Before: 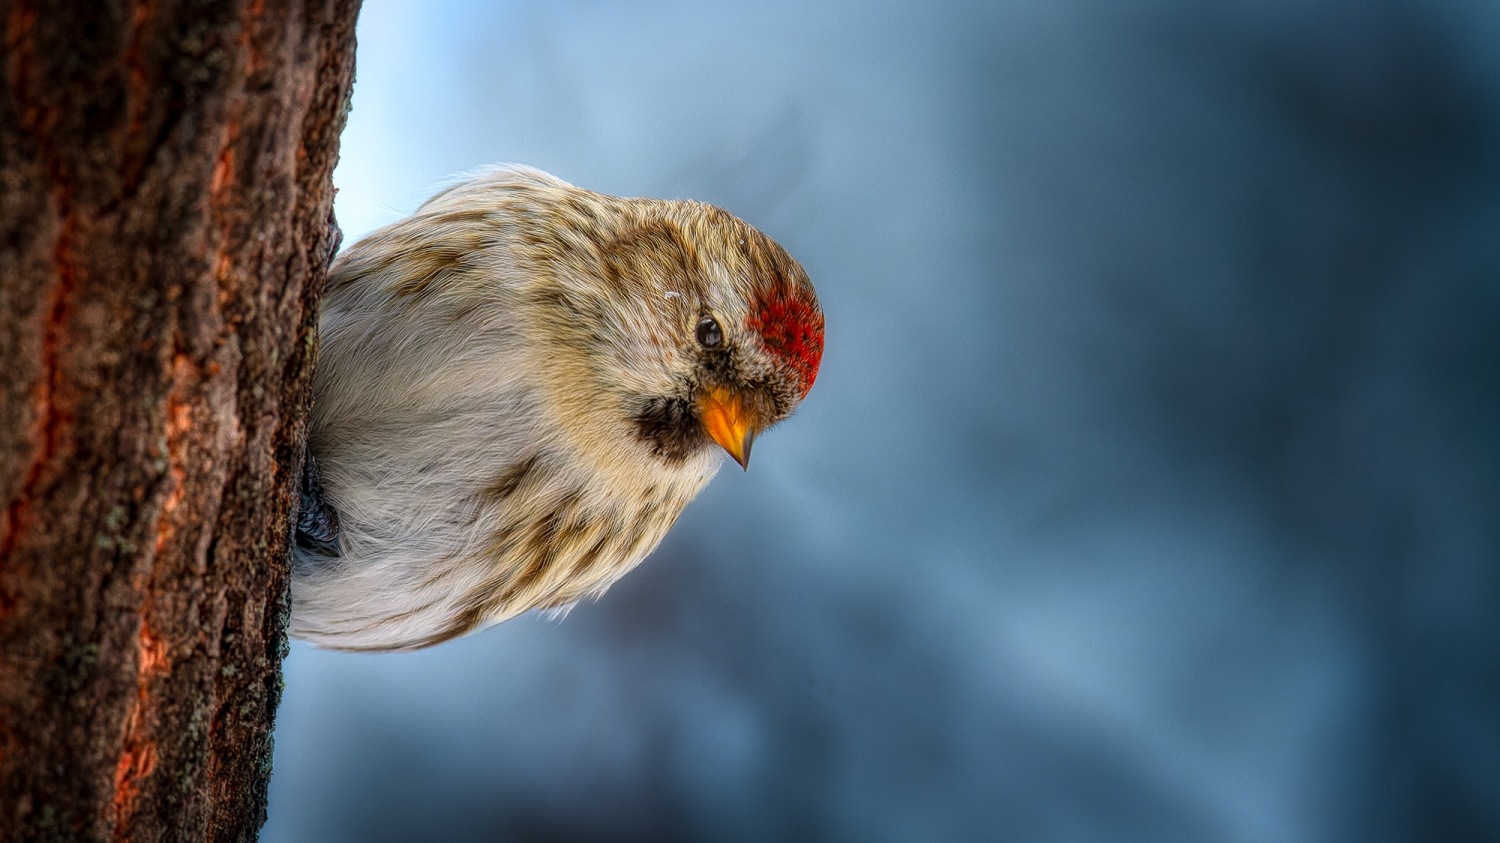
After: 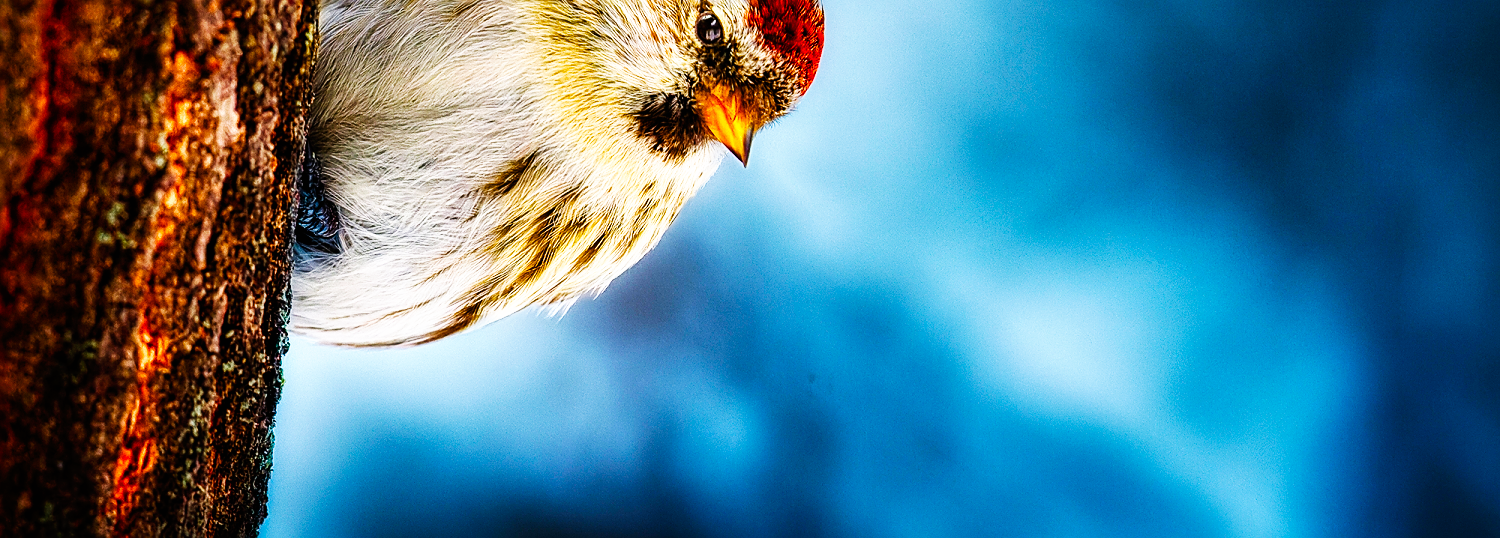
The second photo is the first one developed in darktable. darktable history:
base curve: curves: ch0 [(0, 0) (0.007, 0.004) (0.027, 0.03) (0.046, 0.07) (0.207, 0.54) (0.442, 0.872) (0.673, 0.972) (1, 1)], preserve colors none
crop and rotate: top 36.087%
sharpen: on, module defaults
color balance rgb: perceptual saturation grading › global saturation 26.376%, perceptual saturation grading › highlights -28.119%, perceptual saturation grading › mid-tones 15.695%, perceptual saturation grading › shadows 33.045%, global vibrance 25.045%, contrast 19.904%
